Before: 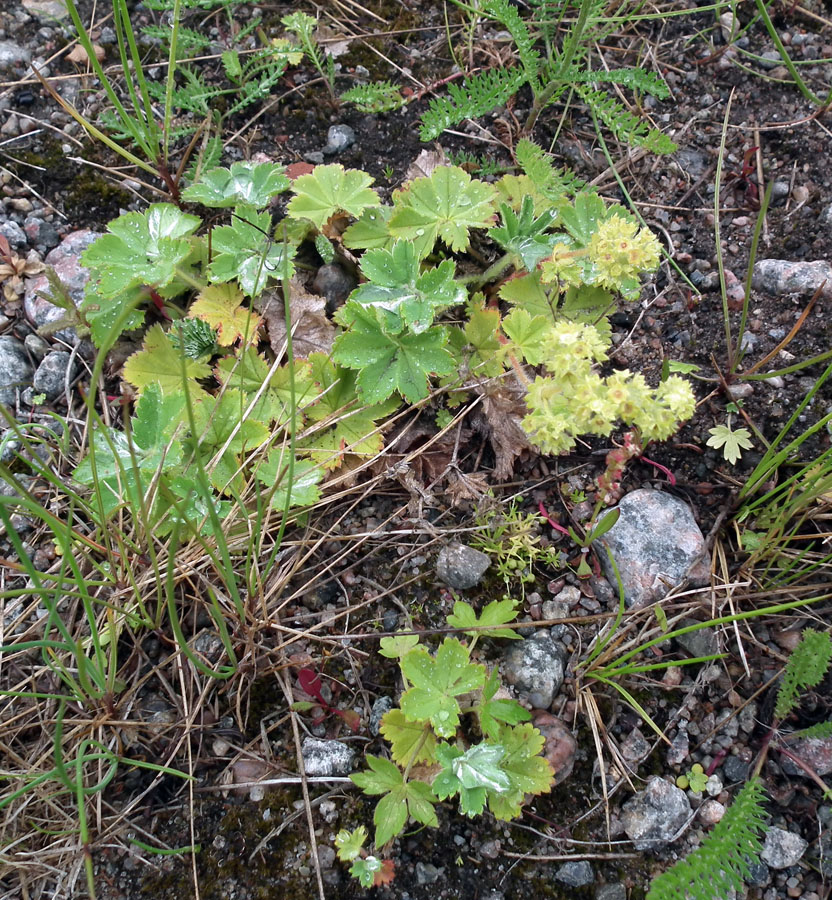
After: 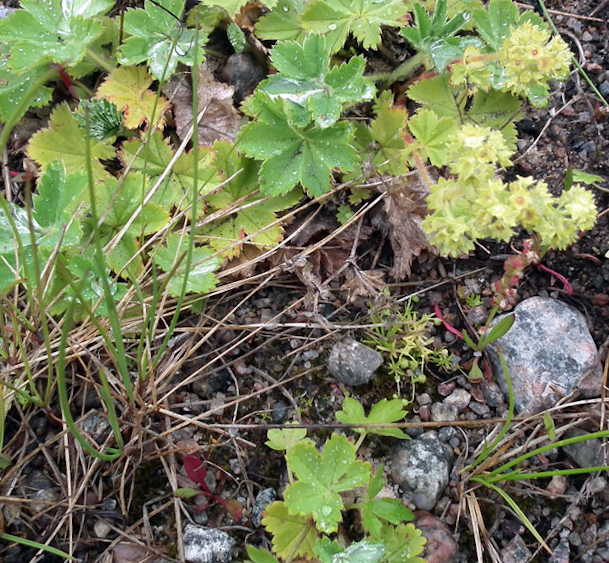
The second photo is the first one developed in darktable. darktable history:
crop and rotate: angle -3.47°, left 9.745%, top 21.263%, right 12.346%, bottom 12.104%
